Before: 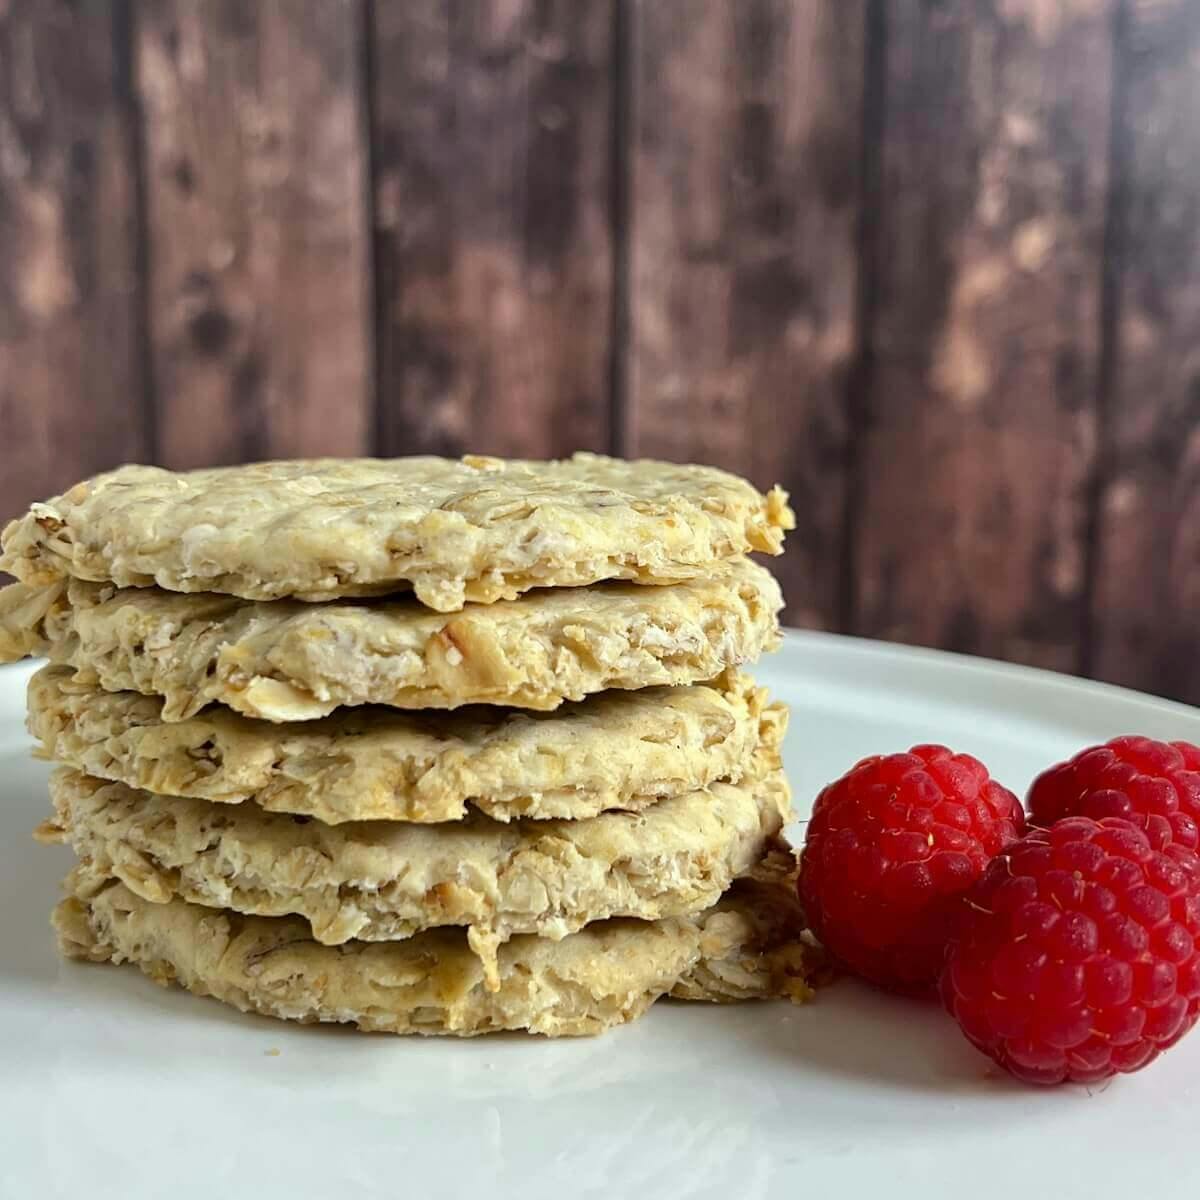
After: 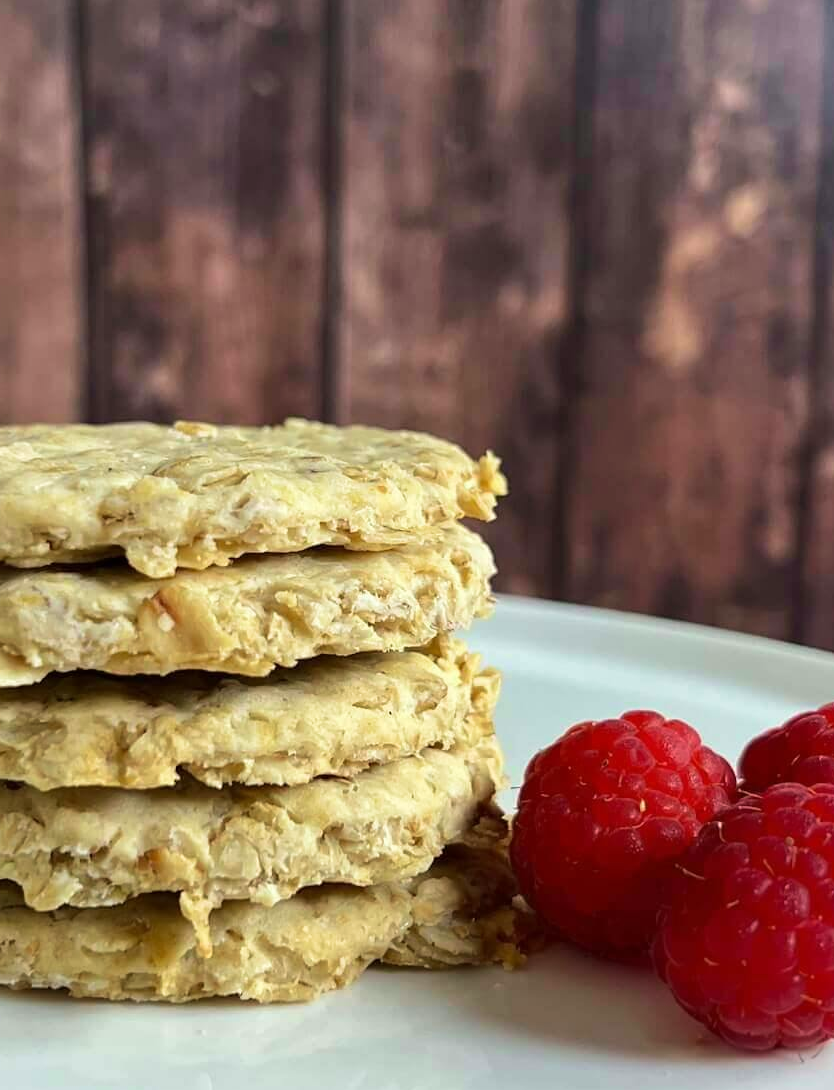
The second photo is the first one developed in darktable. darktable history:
crop and rotate: left 24.034%, top 2.838%, right 6.406%, bottom 6.299%
velvia: on, module defaults
